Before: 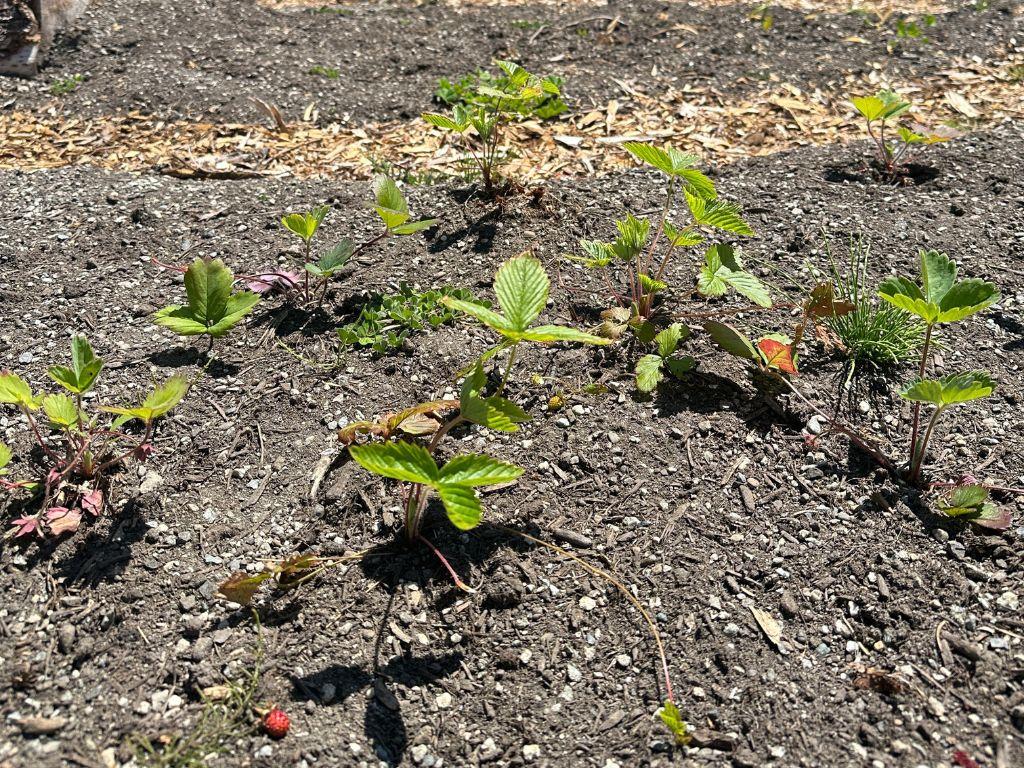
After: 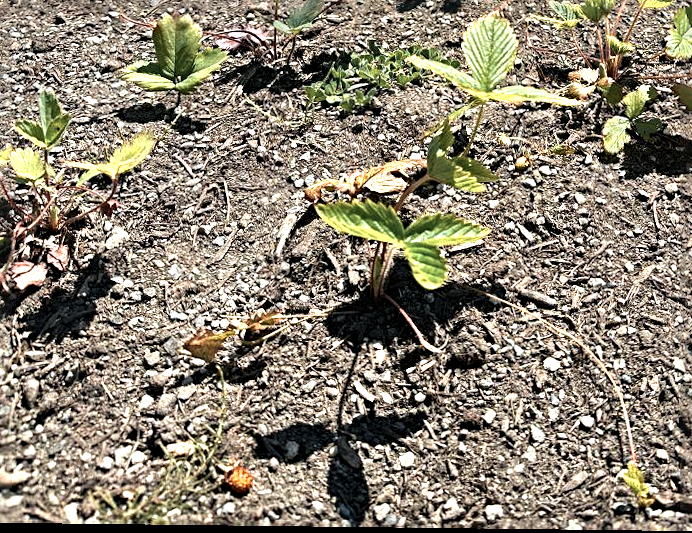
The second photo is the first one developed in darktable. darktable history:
velvia: strength 15.62%
sharpen: radius 4.881
color zones: curves: ch0 [(0.018, 0.548) (0.197, 0.654) (0.425, 0.447) (0.605, 0.658) (0.732, 0.579)]; ch1 [(0.105, 0.531) (0.224, 0.531) (0.386, 0.39) (0.618, 0.456) (0.732, 0.456) (0.956, 0.421)]; ch2 [(0.039, 0.583) (0.215, 0.465) (0.399, 0.544) (0.465, 0.548) (0.614, 0.447) (0.724, 0.43) (0.882, 0.623) (0.956, 0.632)], mix 100.94%
crop and rotate: angle -0.691°, left 3.644%, top 31.669%, right 29.372%
